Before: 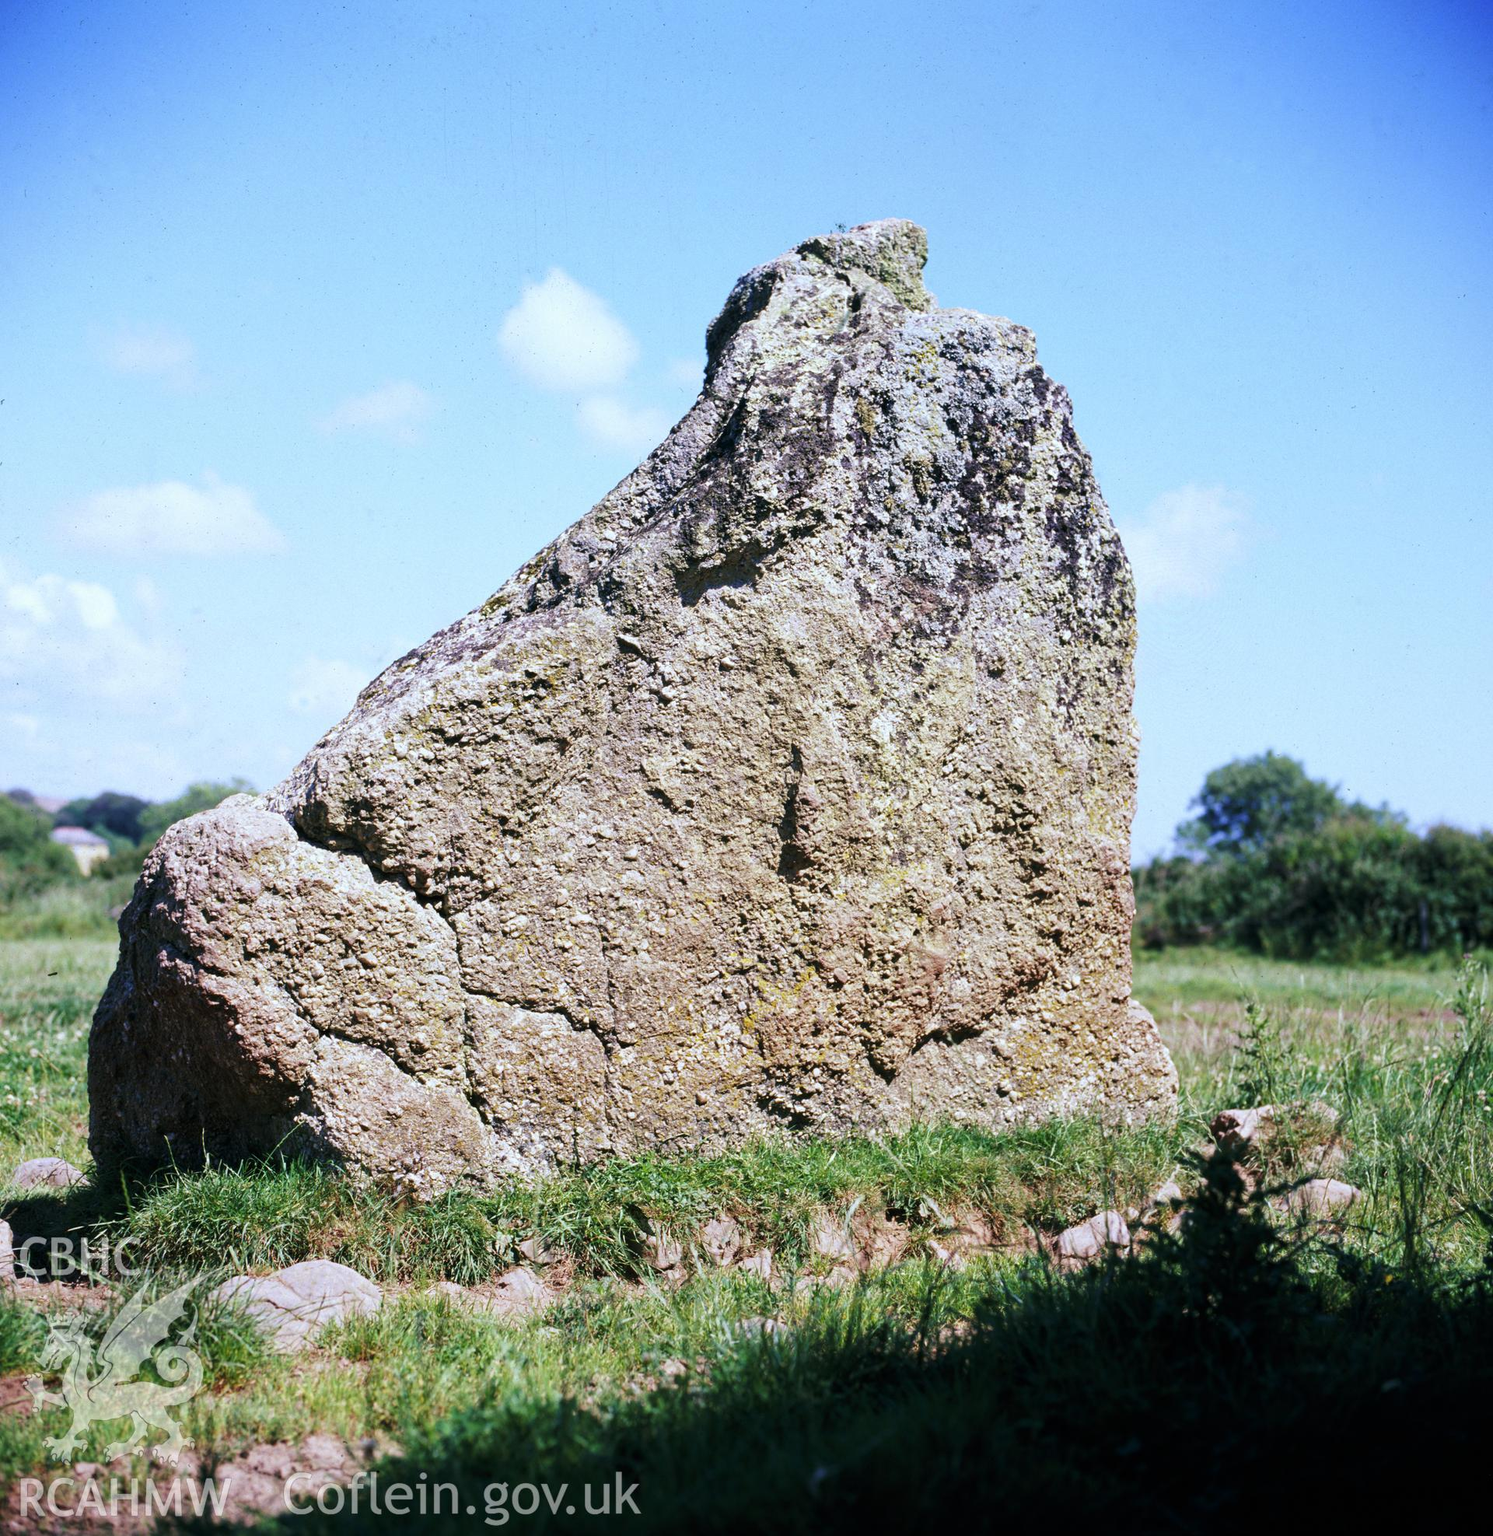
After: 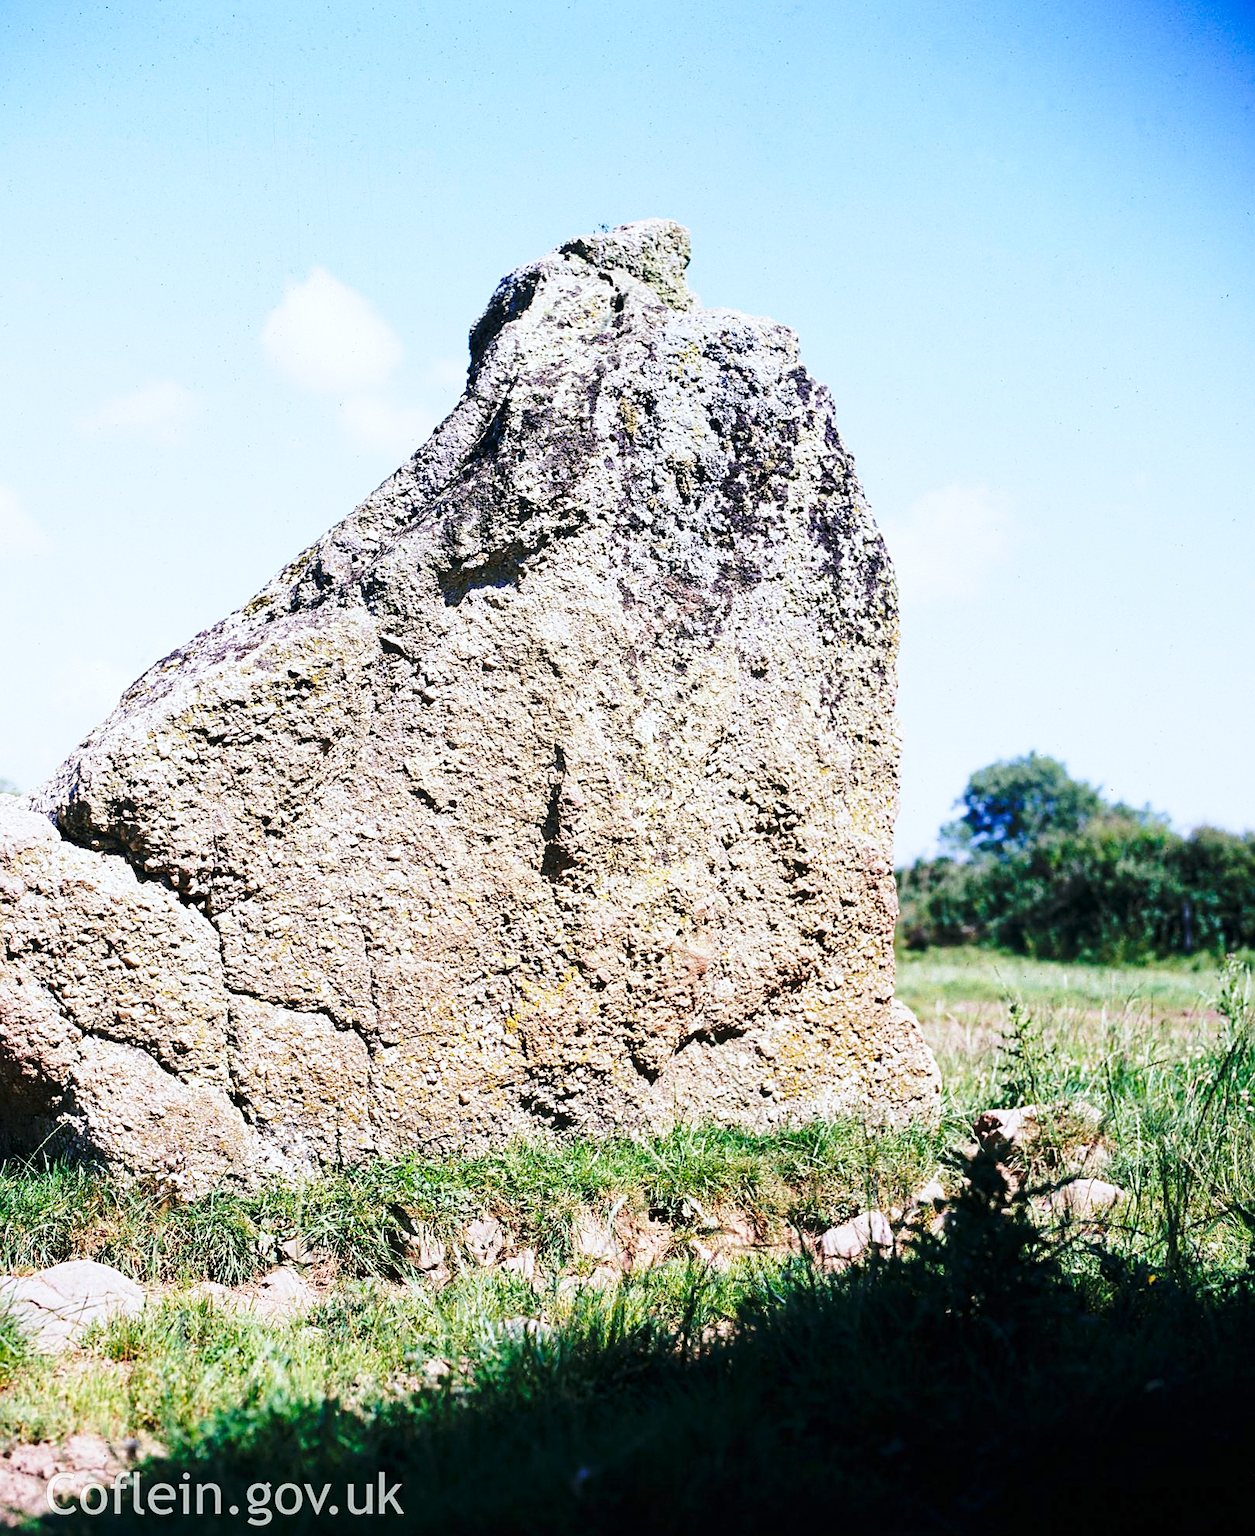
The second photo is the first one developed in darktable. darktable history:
crop: left 15.932%
sharpen: on, module defaults
base curve: curves: ch0 [(0, 0) (0.028, 0.03) (0.121, 0.232) (0.46, 0.748) (0.859, 0.968) (1, 1)], preserve colors none
color correction: highlights a* -0.219, highlights b* -0.093
